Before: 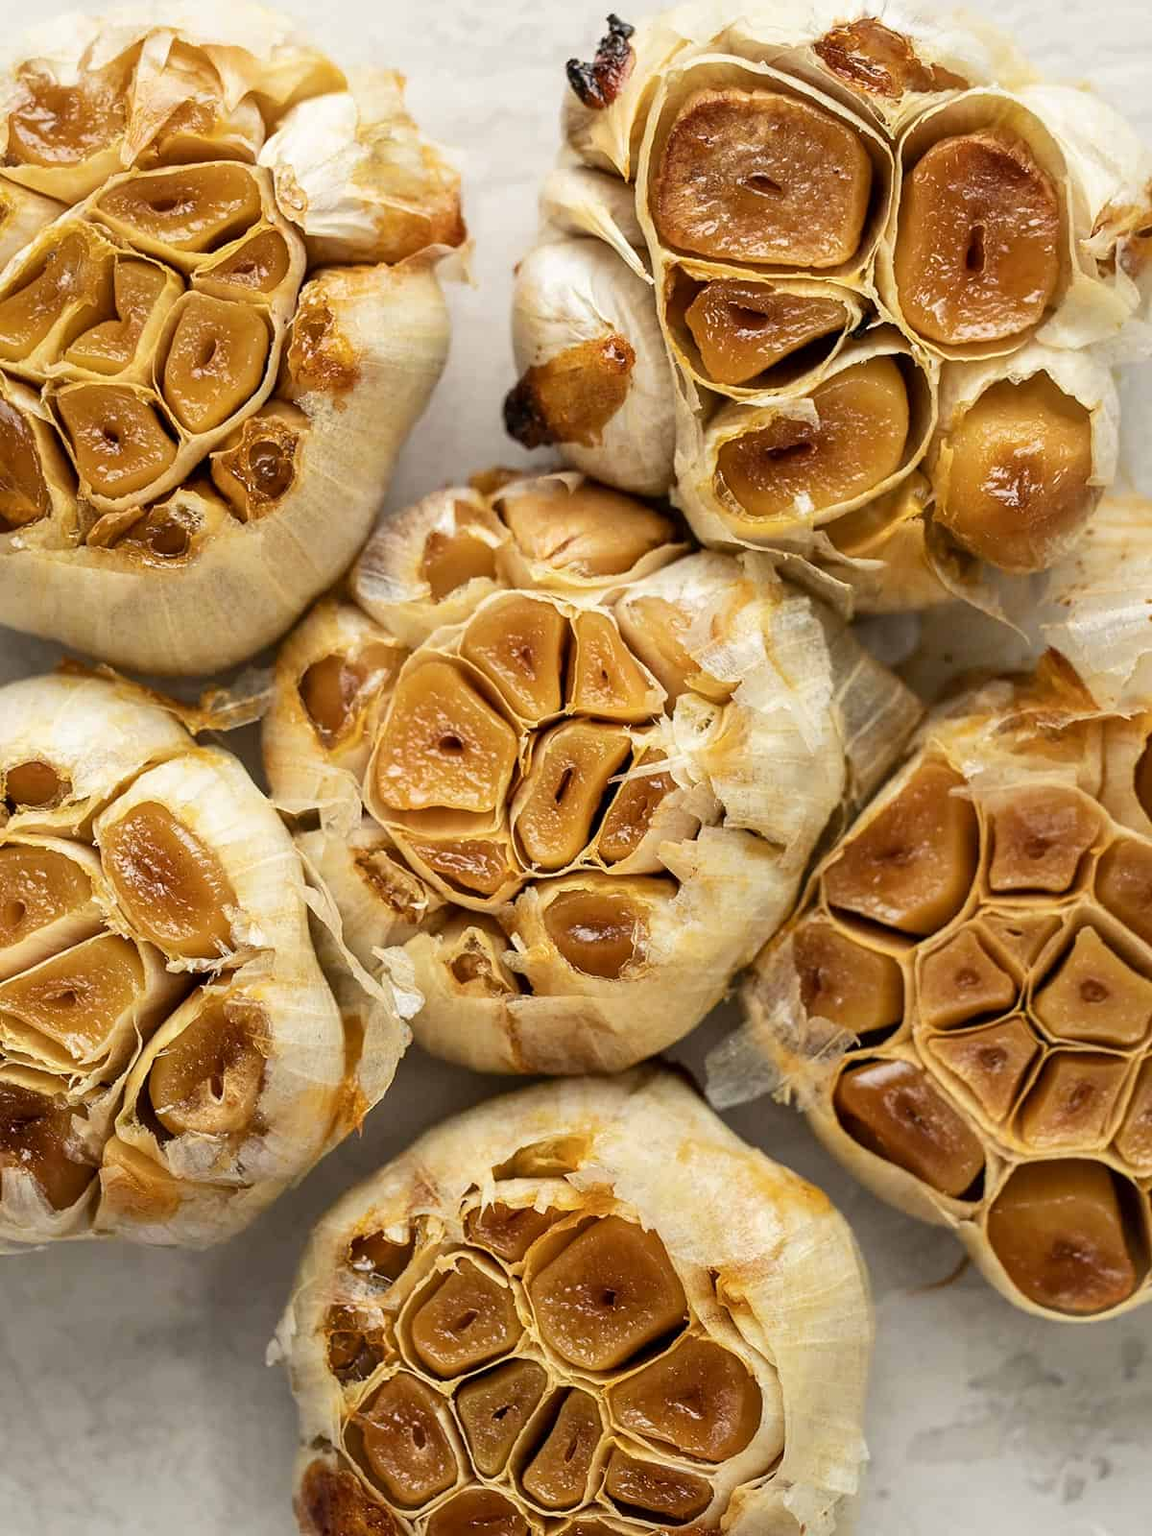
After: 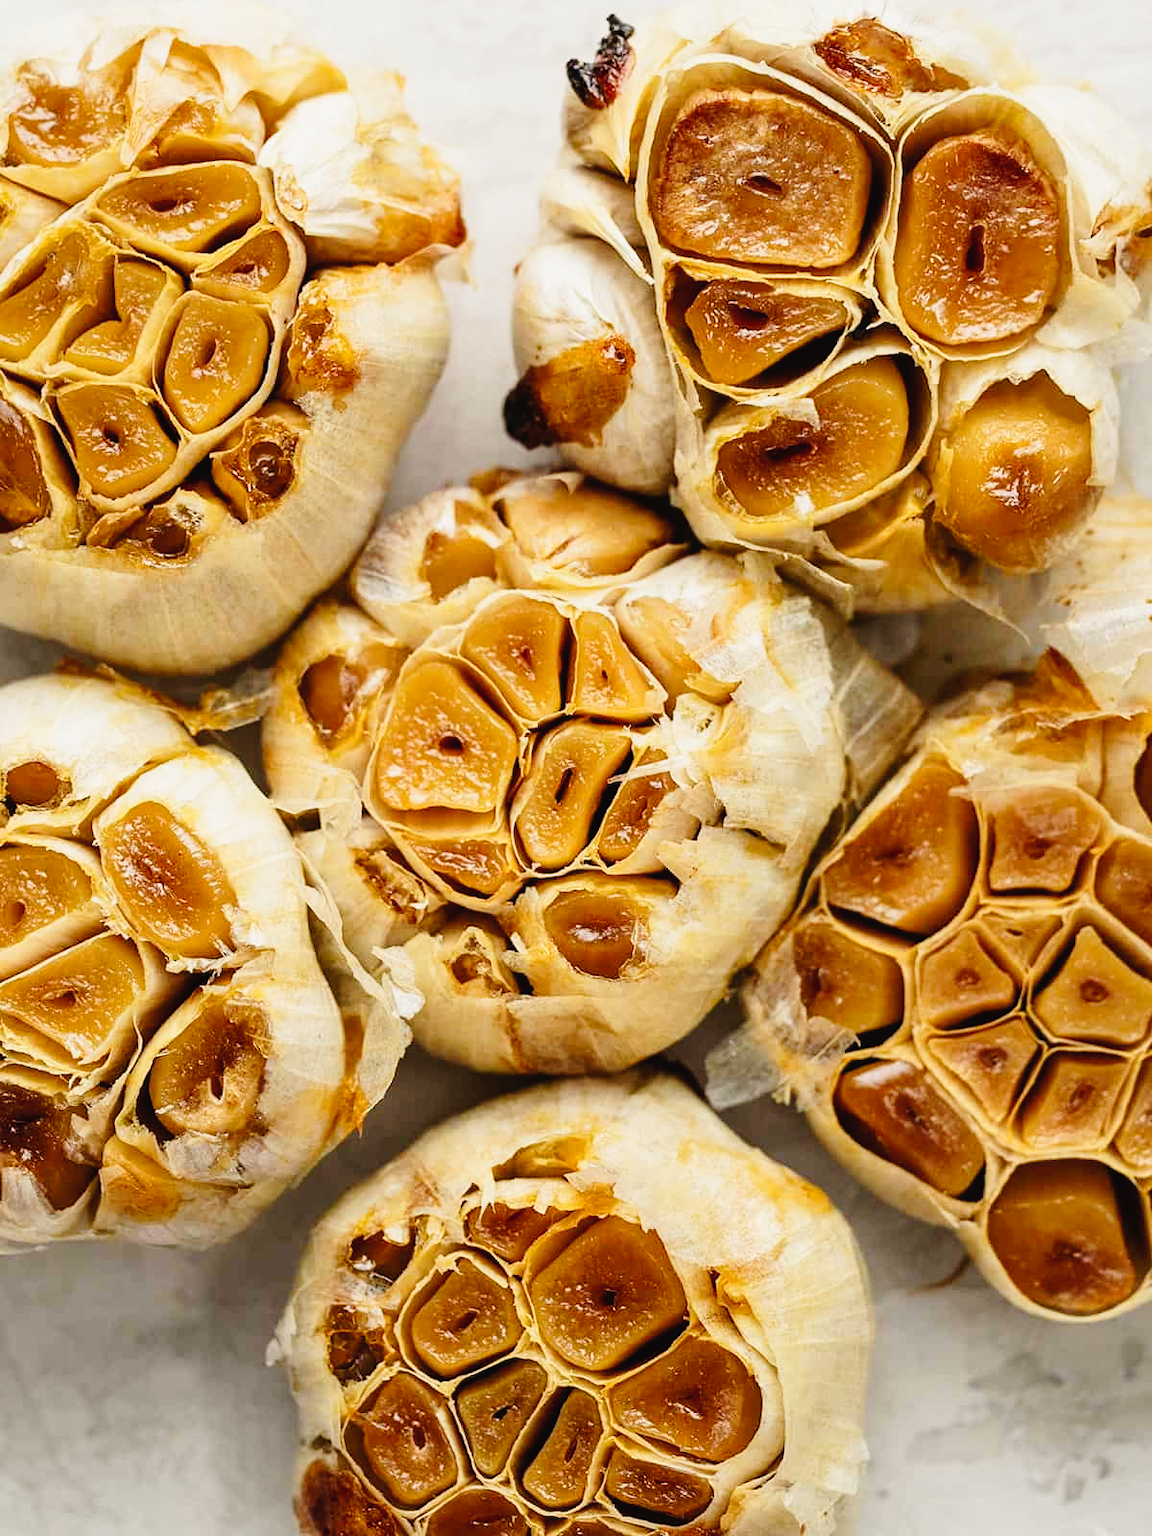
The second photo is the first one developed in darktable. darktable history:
tone curve: curves: ch0 [(0, 0.023) (0.104, 0.058) (0.21, 0.162) (0.469, 0.524) (0.579, 0.65) (0.725, 0.8) (0.858, 0.903) (1, 0.974)]; ch1 [(0, 0) (0.414, 0.395) (0.447, 0.447) (0.502, 0.501) (0.521, 0.512) (0.566, 0.566) (0.618, 0.61) (0.654, 0.642) (1, 1)]; ch2 [(0, 0) (0.369, 0.388) (0.437, 0.453) (0.492, 0.485) (0.524, 0.508) (0.553, 0.566) (0.583, 0.608) (1, 1)], preserve colors none
